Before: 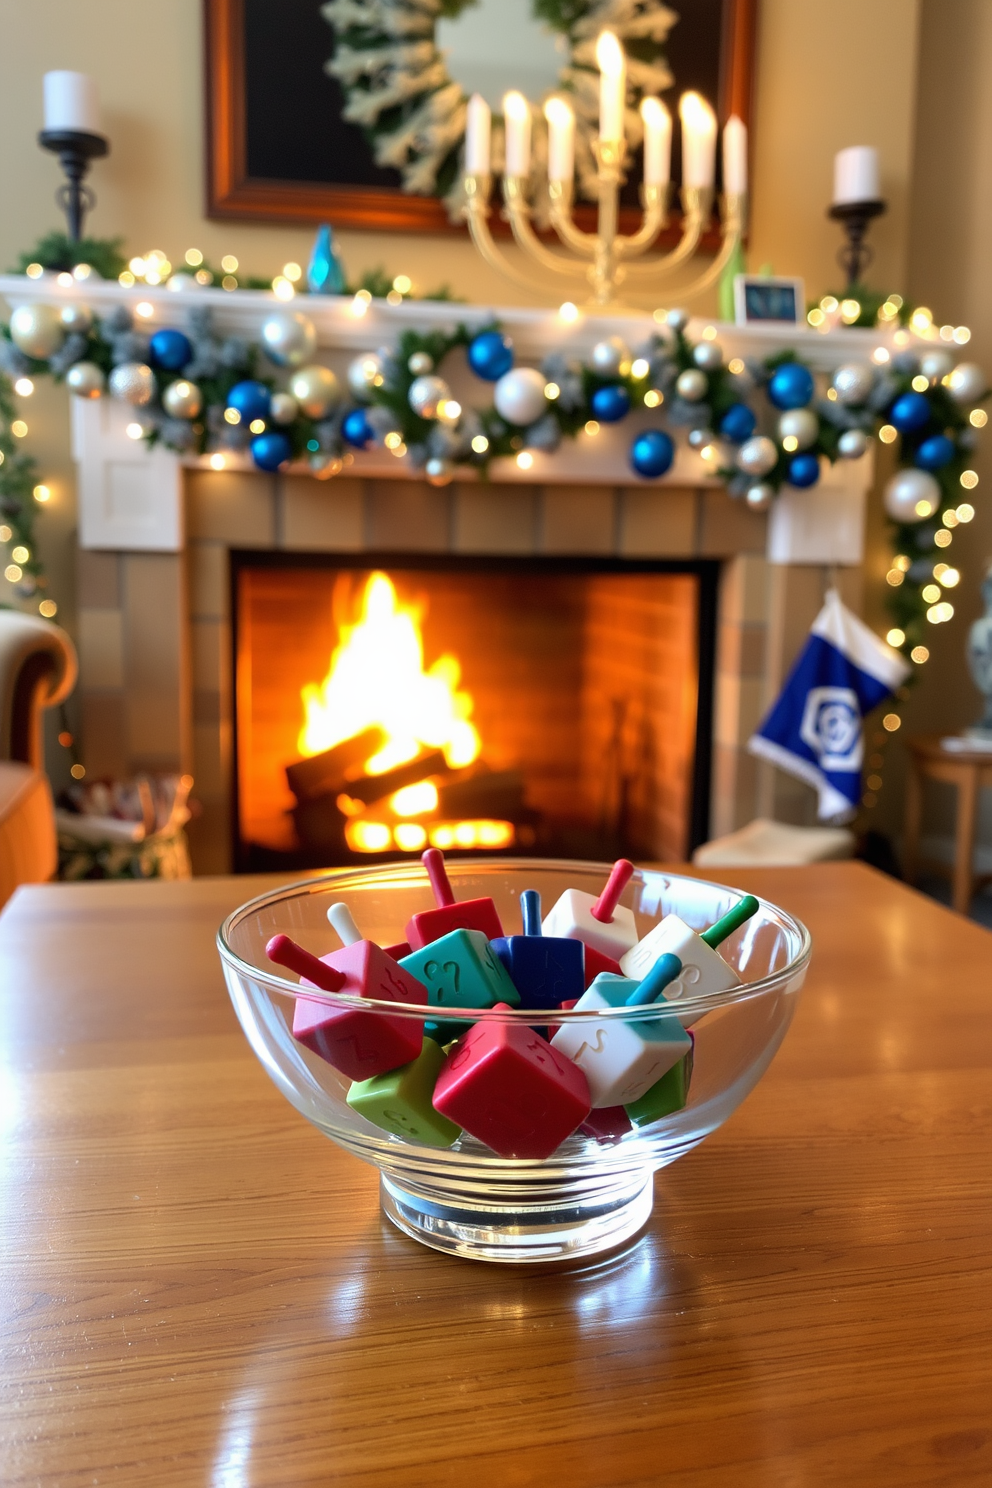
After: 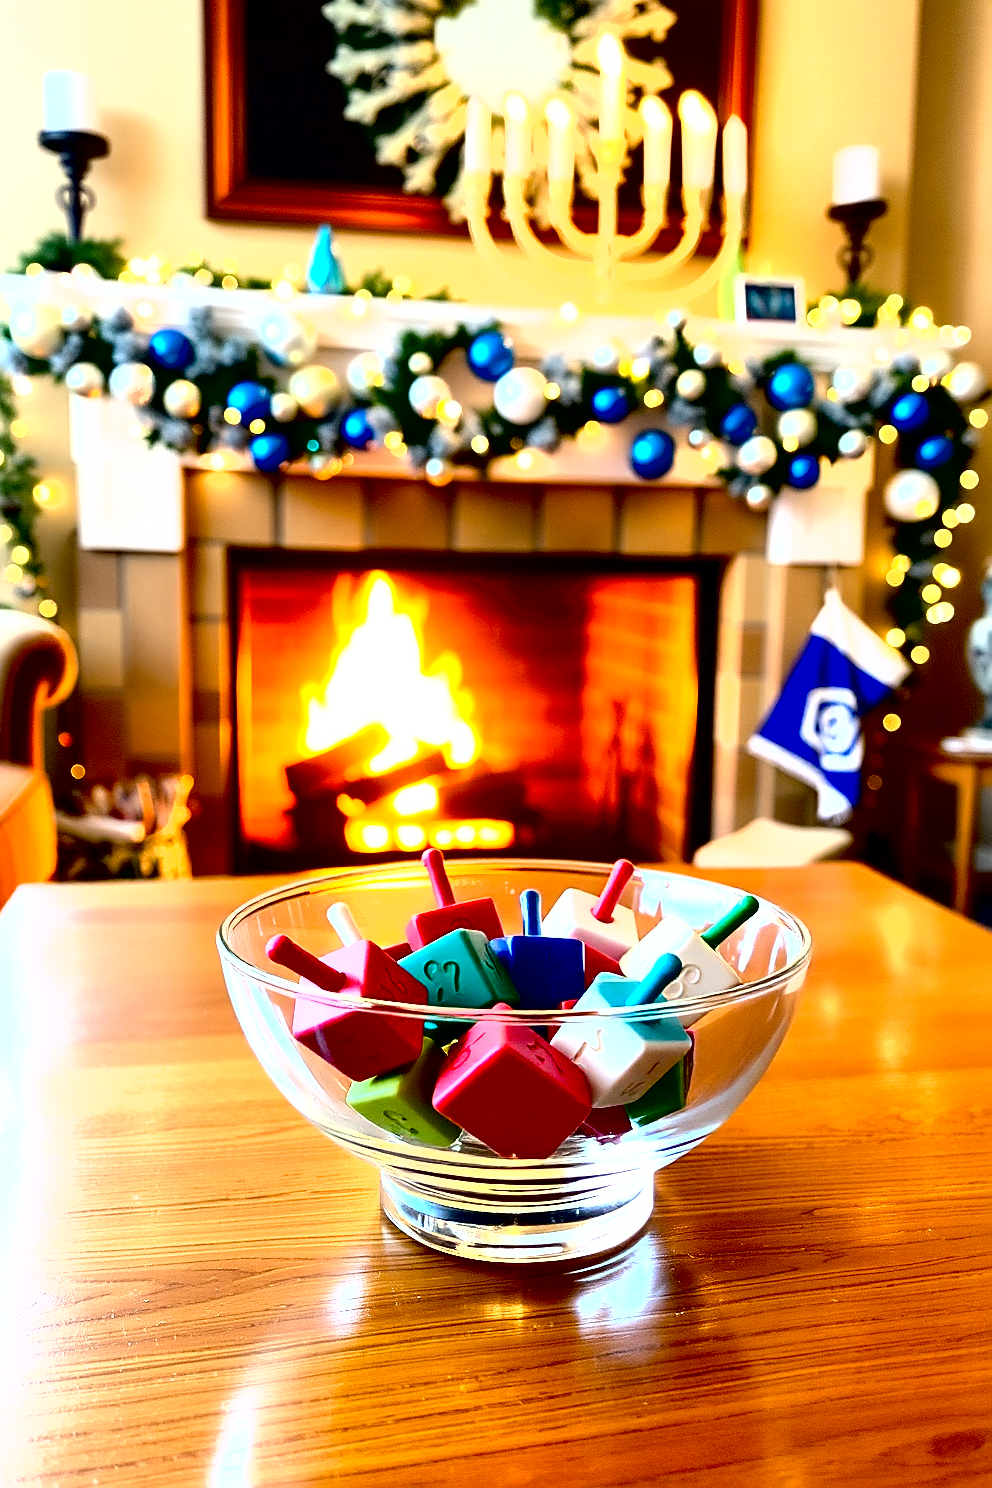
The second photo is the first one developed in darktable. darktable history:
shadows and highlights: shadows 37.11, highlights -27.17, soften with gaussian
sharpen: on, module defaults
tone equalizer: -8 EV -0.783 EV, -7 EV -0.686 EV, -6 EV -0.594 EV, -5 EV -0.385 EV, -3 EV 0.381 EV, -2 EV 0.6 EV, -1 EV 0.677 EV, +0 EV 0.768 EV, edges refinement/feathering 500, mask exposure compensation -1.57 EV, preserve details no
exposure: black level correction 0.034, exposure 0.905 EV, compensate highlight preservation false
